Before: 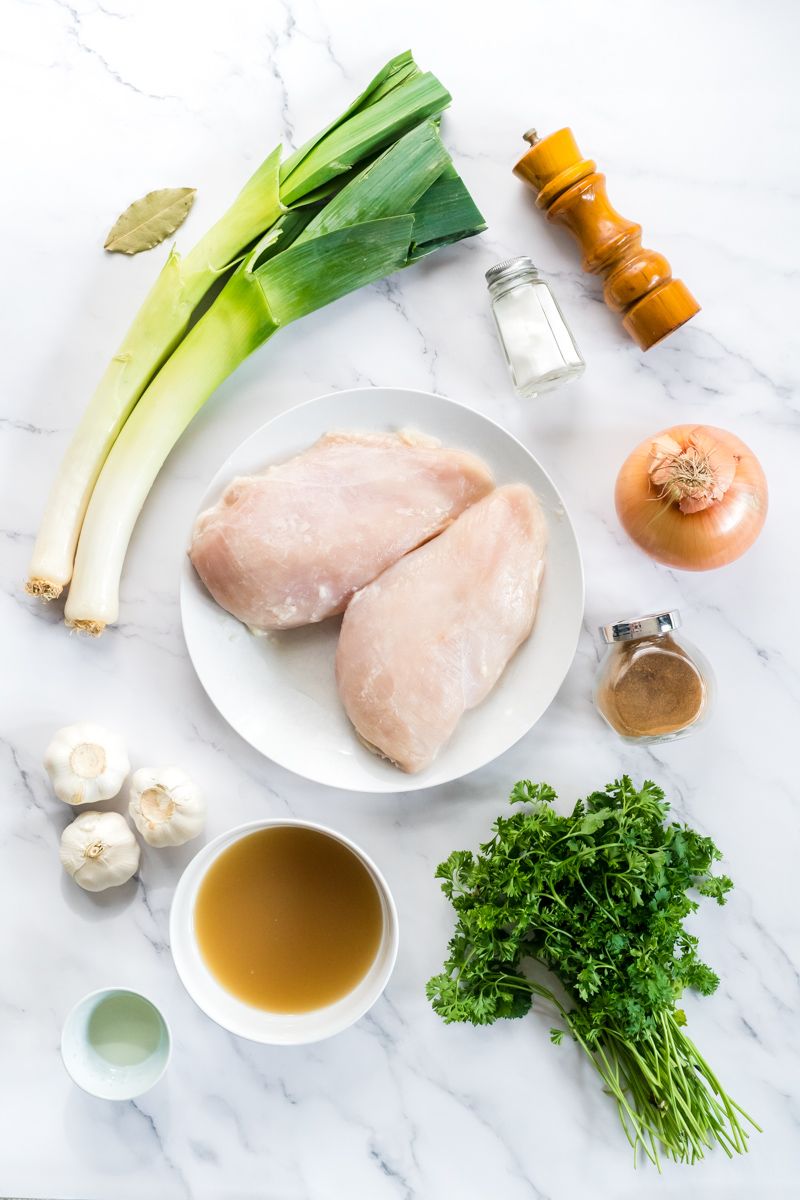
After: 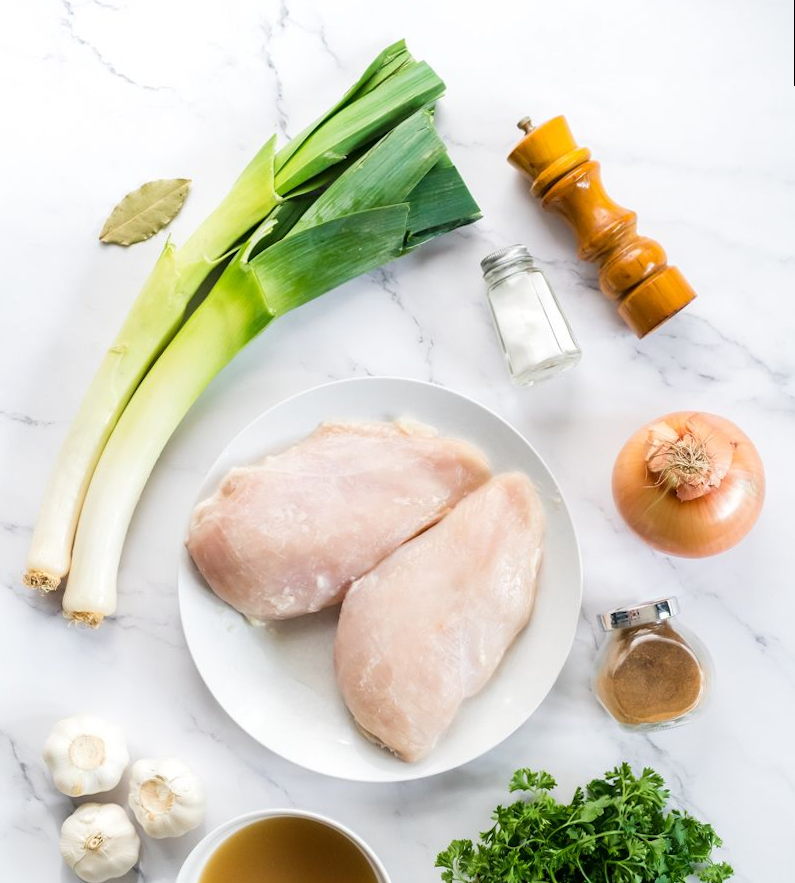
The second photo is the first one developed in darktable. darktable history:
crop: bottom 24.988%
rotate and perspective: rotation -0.45°, automatic cropping original format, crop left 0.008, crop right 0.992, crop top 0.012, crop bottom 0.988
